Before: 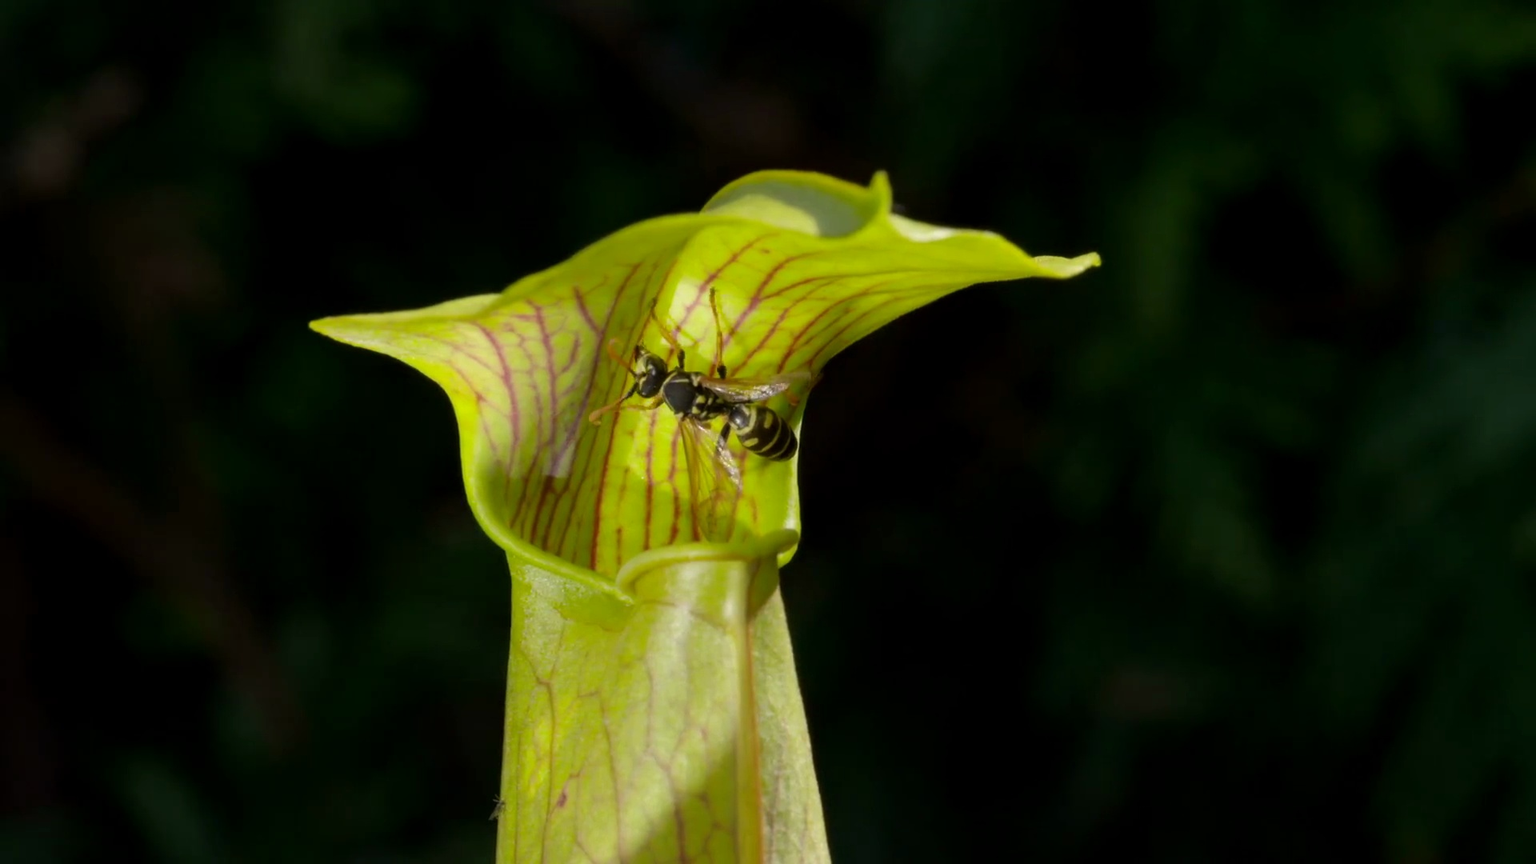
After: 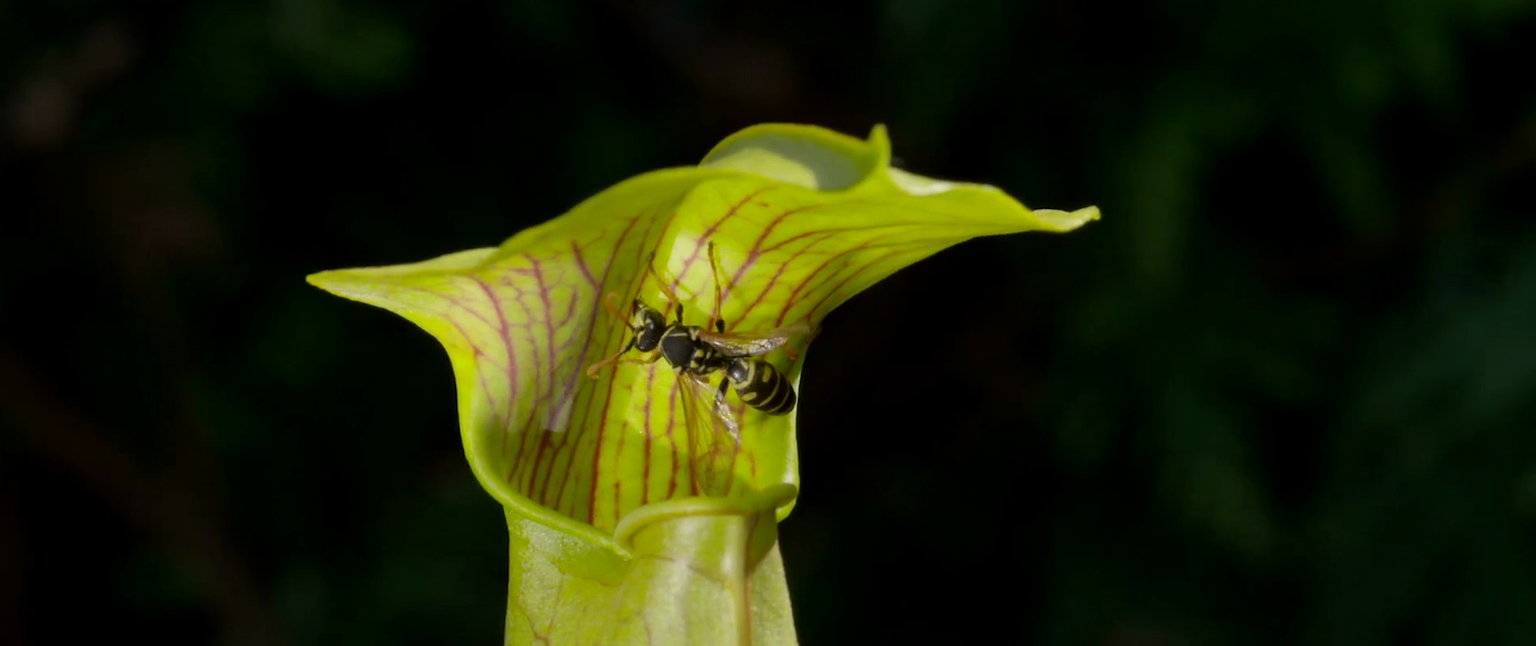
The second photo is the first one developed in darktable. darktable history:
exposure: exposure -0.17 EV, compensate highlight preservation false
crop: left 0.274%, top 5.486%, bottom 19.917%
